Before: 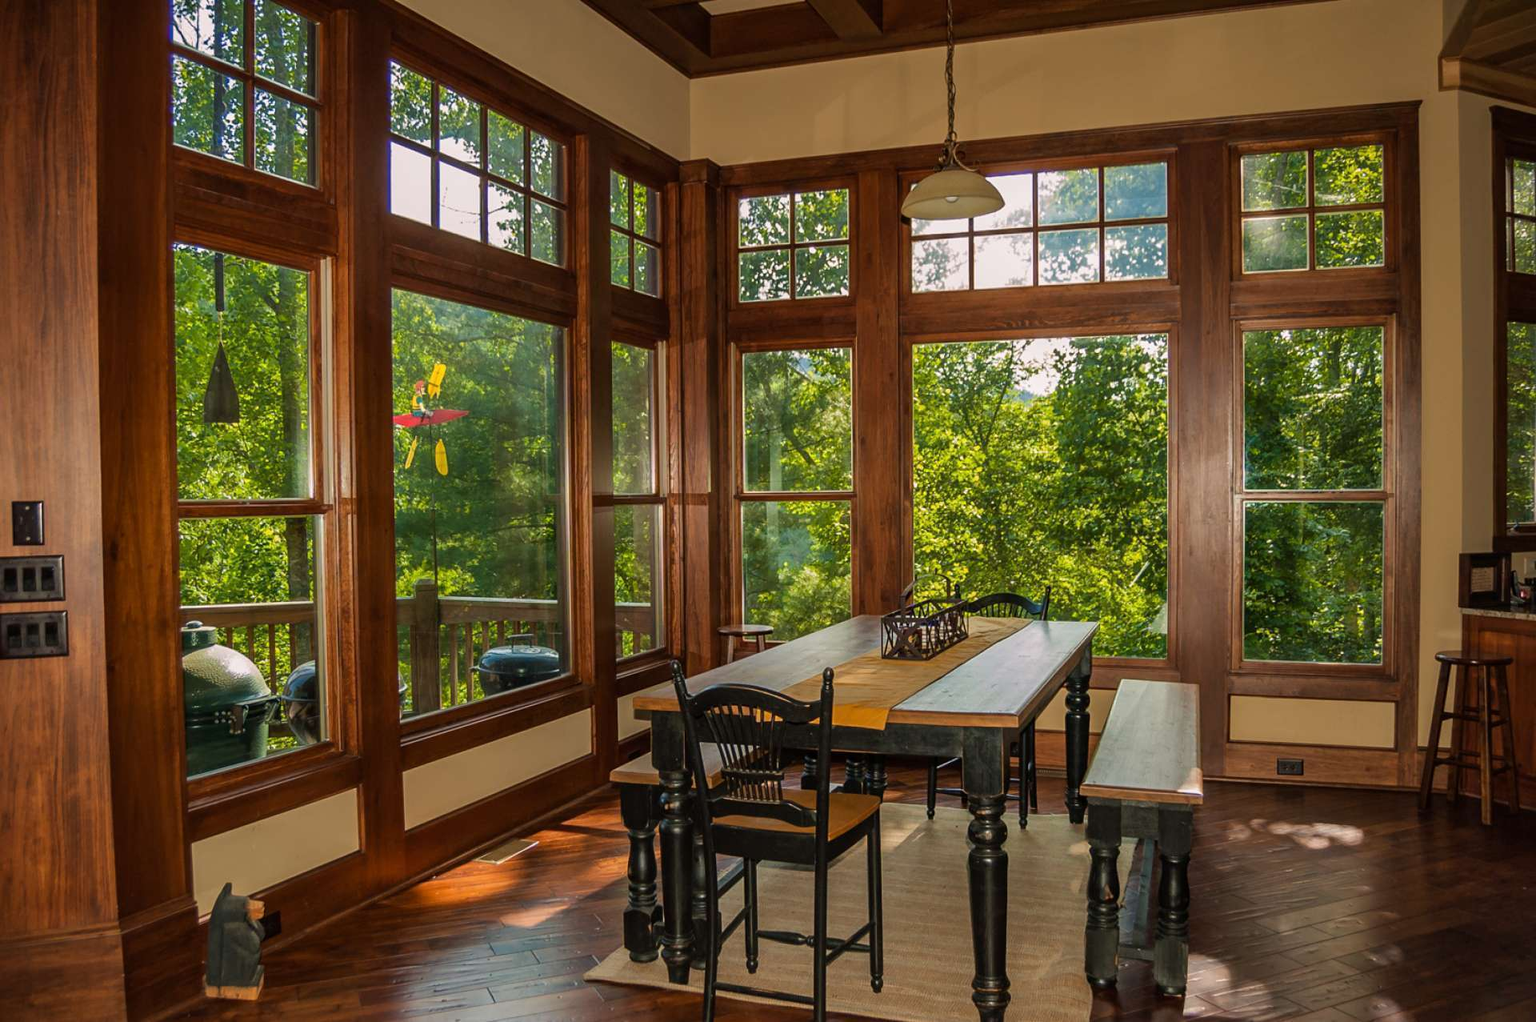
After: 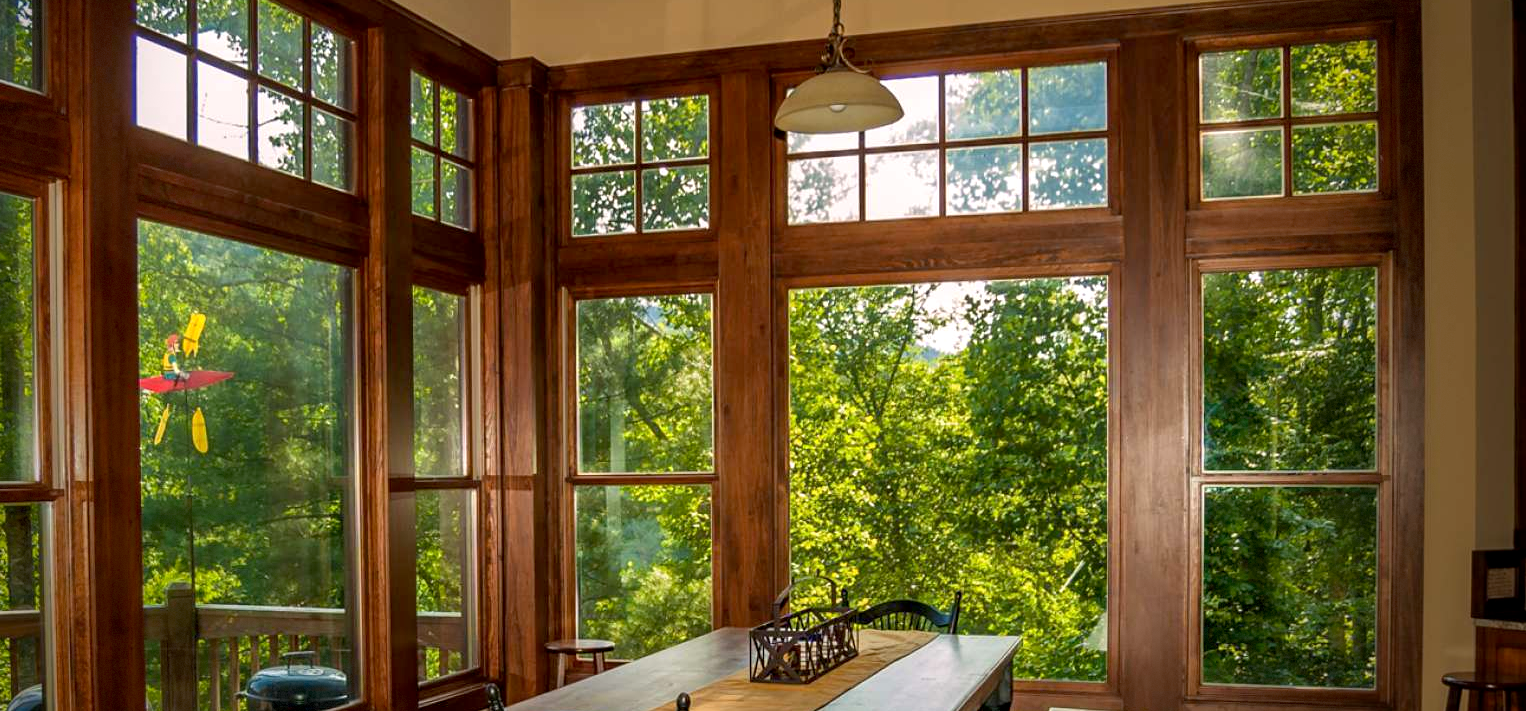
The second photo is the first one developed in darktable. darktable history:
vignetting: fall-off start 68.33%, fall-off radius 30%, saturation 0.042, center (-0.066, -0.311), width/height ratio 0.992, shape 0.85, dithering 8-bit output
exposure: black level correction 0.005, exposure 0.286 EV, compensate highlight preservation false
crop: left 18.38%, top 11.092%, right 2.134%, bottom 33.217%
